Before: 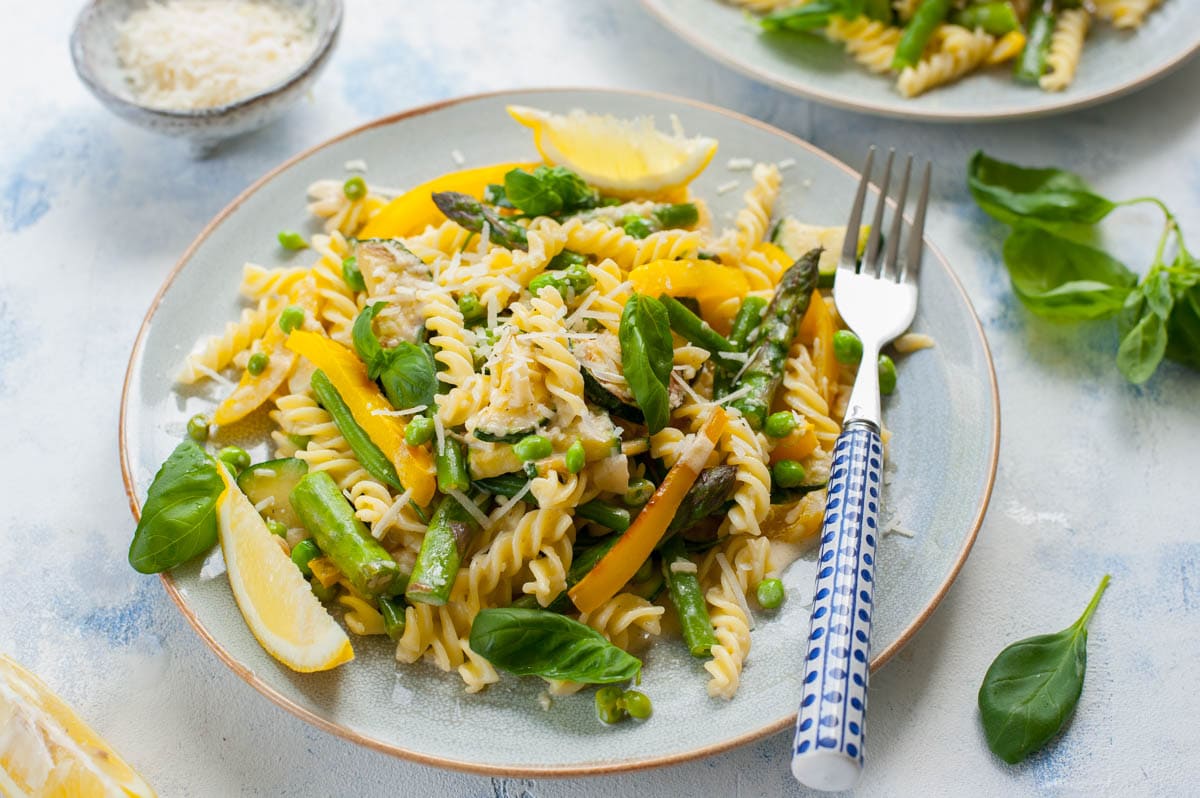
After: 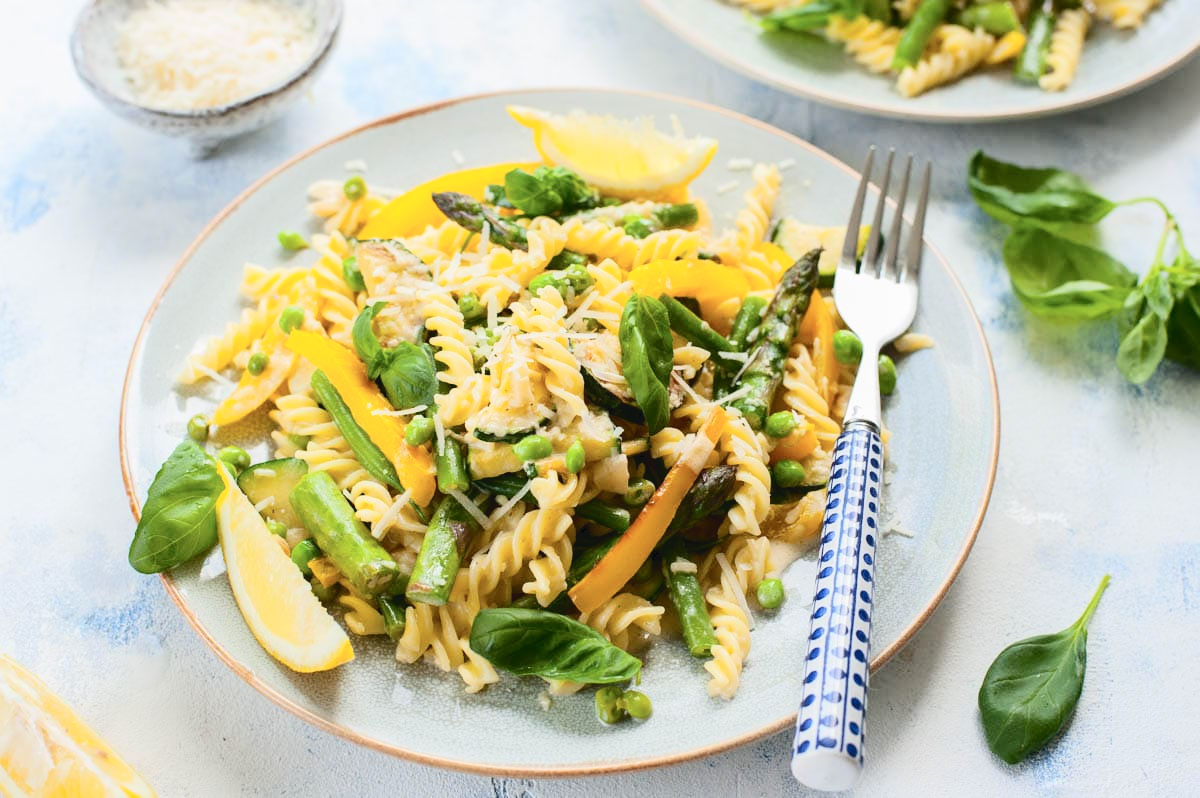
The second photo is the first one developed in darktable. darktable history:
tone curve: curves: ch0 [(0, 0) (0.003, 0.046) (0.011, 0.052) (0.025, 0.059) (0.044, 0.069) (0.069, 0.084) (0.1, 0.107) (0.136, 0.133) (0.177, 0.171) (0.224, 0.216) (0.277, 0.293) (0.335, 0.371) (0.399, 0.481) (0.468, 0.577) (0.543, 0.662) (0.623, 0.749) (0.709, 0.831) (0.801, 0.891) (0.898, 0.942) (1, 1)], color space Lab, independent channels, preserve colors none
